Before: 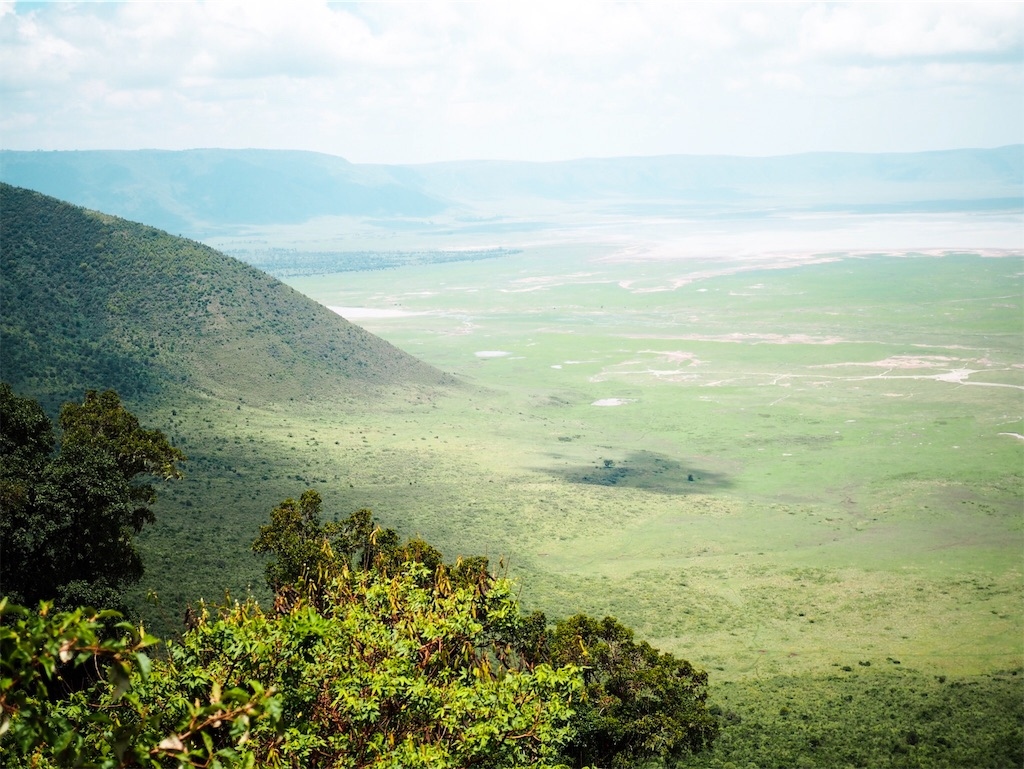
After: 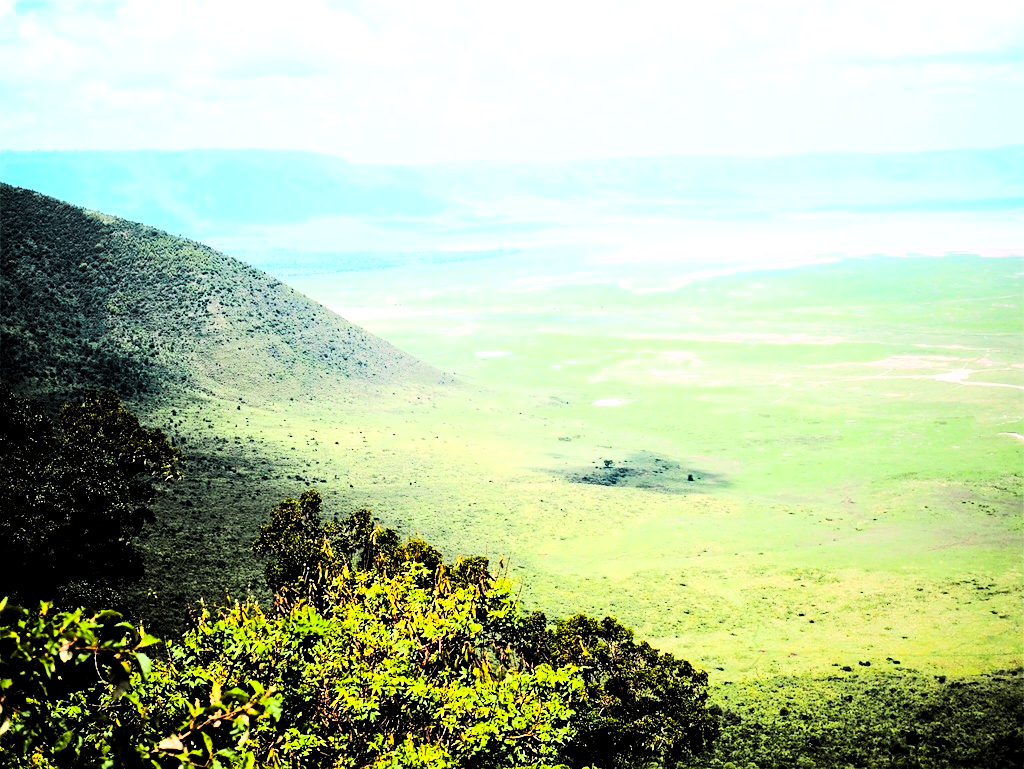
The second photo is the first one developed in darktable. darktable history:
shadows and highlights: shadows 20.91, highlights -35.45, soften with gaussian
rgb curve: curves: ch0 [(0, 0) (0.21, 0.15) (0.24, 0.21) (0.5, 0.75) (0.75, 0.96) (0.89, 0.99) (1, 1)]; ch1 [(0, 0.02) (0.21, 0.13) (0.25, 0.2) (0.5, 0.67) (0.75, 0.9) (0.89, 0.97) (1, 1)]; ch2 [(0, 0.02) (0.21, 0.13) (0.25, 0.2) (0.5, 0.67) (0.75, 0.9) (0.89, 0.97) (1, 1)], compensate middle gray true
levels: mode automatic, black 8.58%, gray 59.42%, levels [0, 0.445, 1]
color balance: lift [1, 1.001, 0.999, 1.001], gamma [1, 1.004, 1.007, 0.993], gain [1, 0.991, 0.987, 1.013], contrast 7.5%, contrast fulcrum 10%, output saturation 115%
sharpen: amount 0.2
